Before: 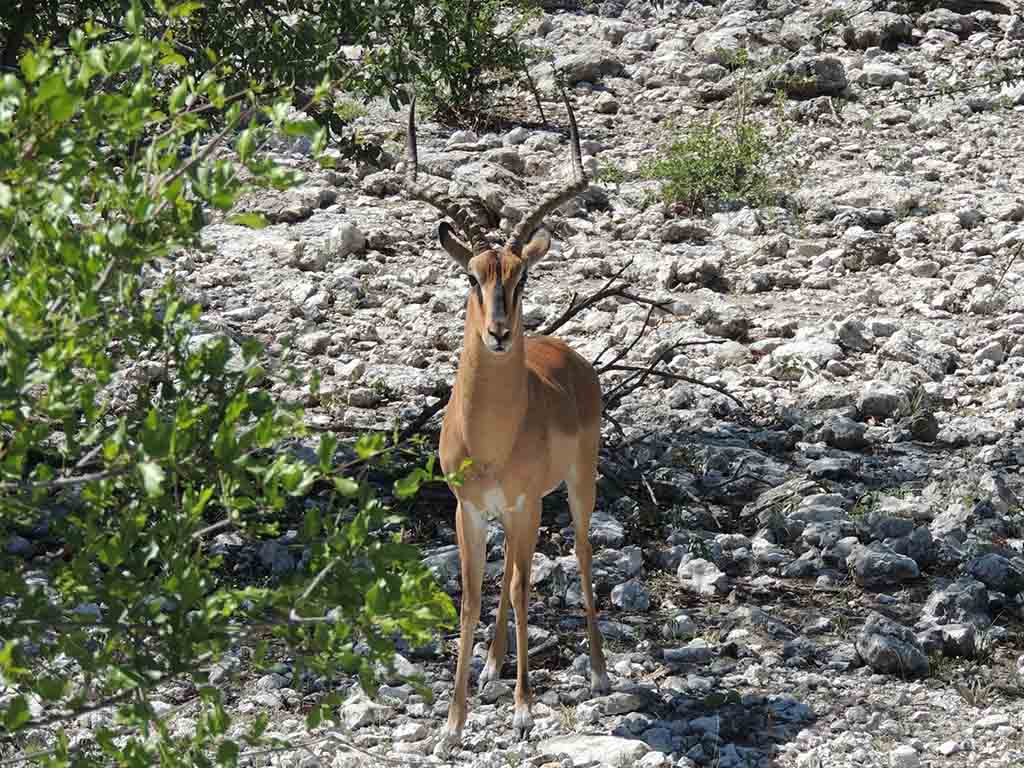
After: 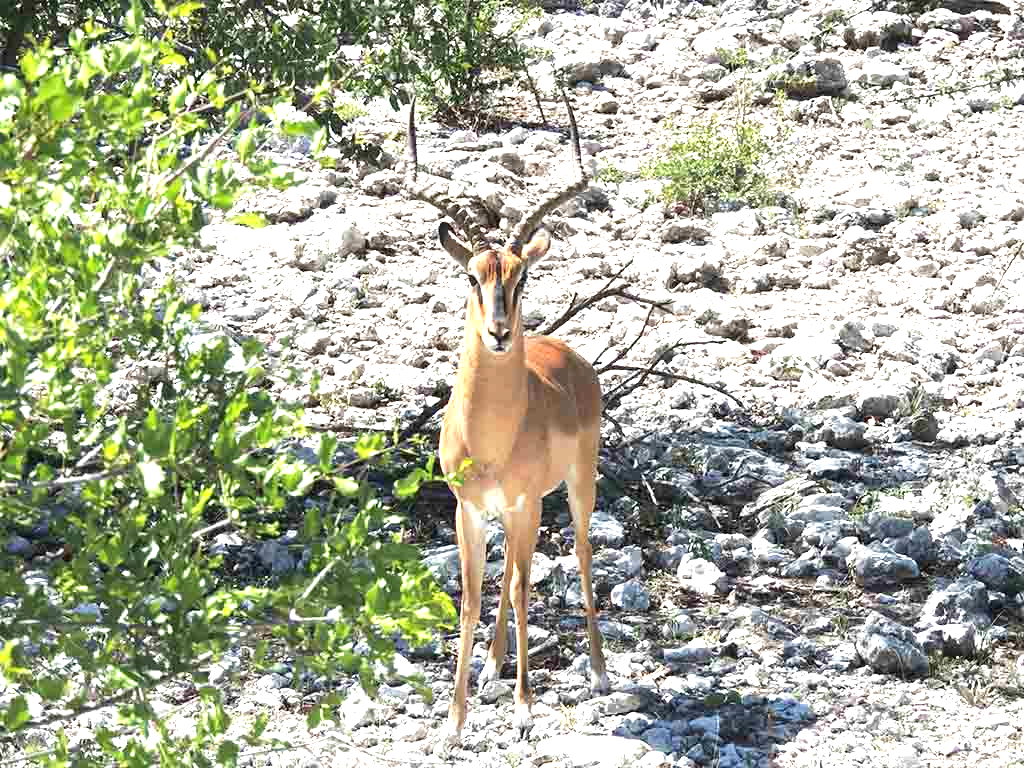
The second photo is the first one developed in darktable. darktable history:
exposure: black level correction 0, exposure 1.582 EV, compensate highlight preservation false
